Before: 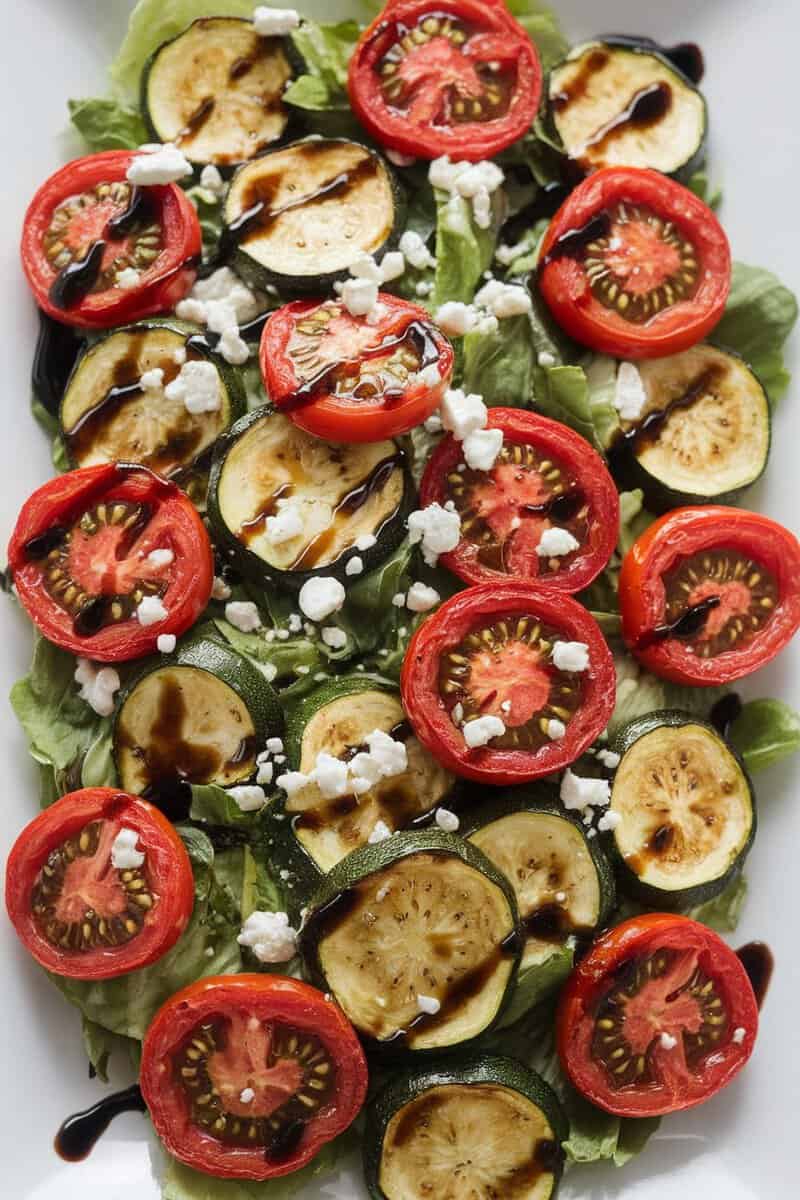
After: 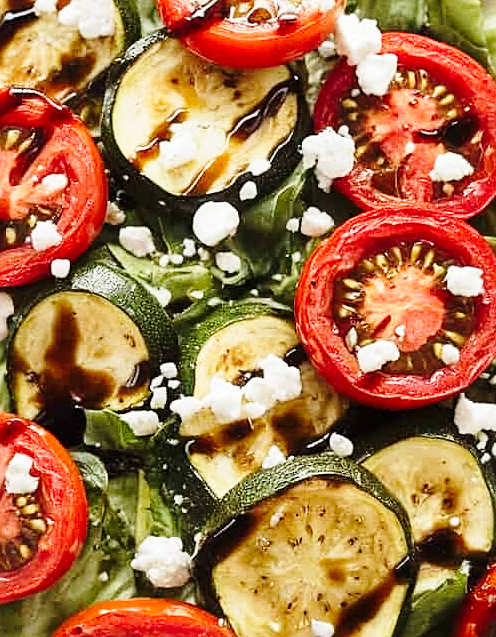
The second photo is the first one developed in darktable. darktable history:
sharpen: on, module defaults
base curve: curves: ch0 [(0, 0) (0.028, 0.03) (0.121, 0.232) (0.46, 0.748) (0.859, 0.968) (1, 1)], preserve colors none
crop: left 13.312%, top 31.28%, right 24.627%, bottom 15.582%
grain: coarseness 14.57 ISO, strength 8.8%
